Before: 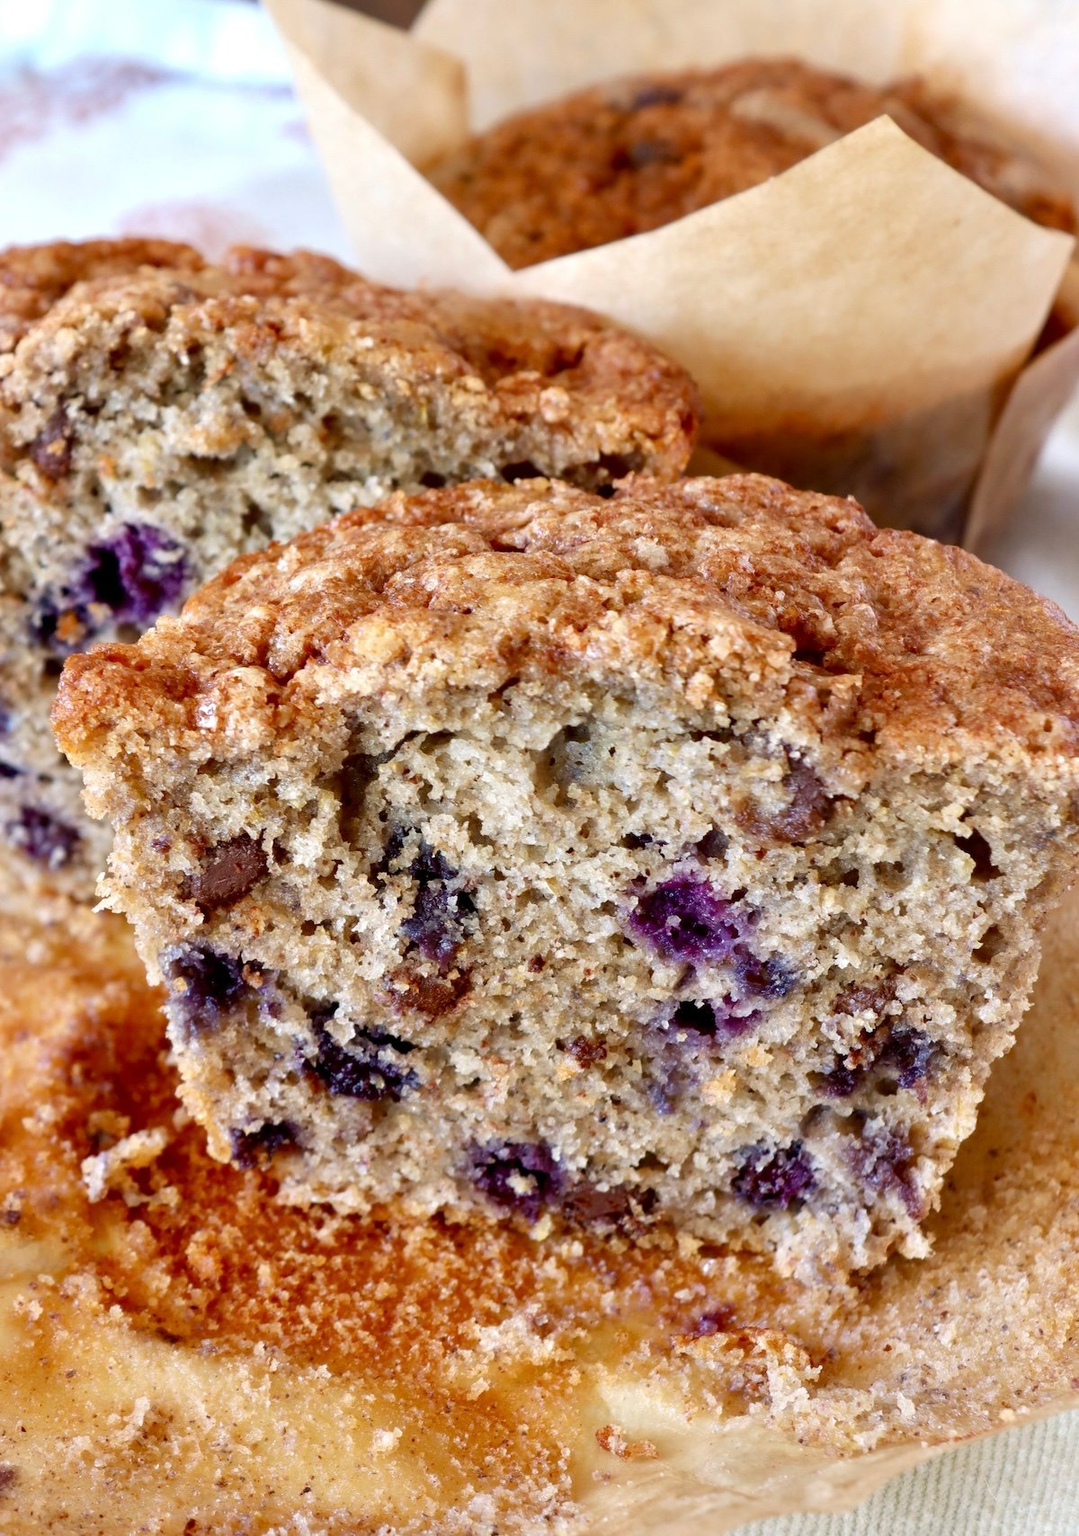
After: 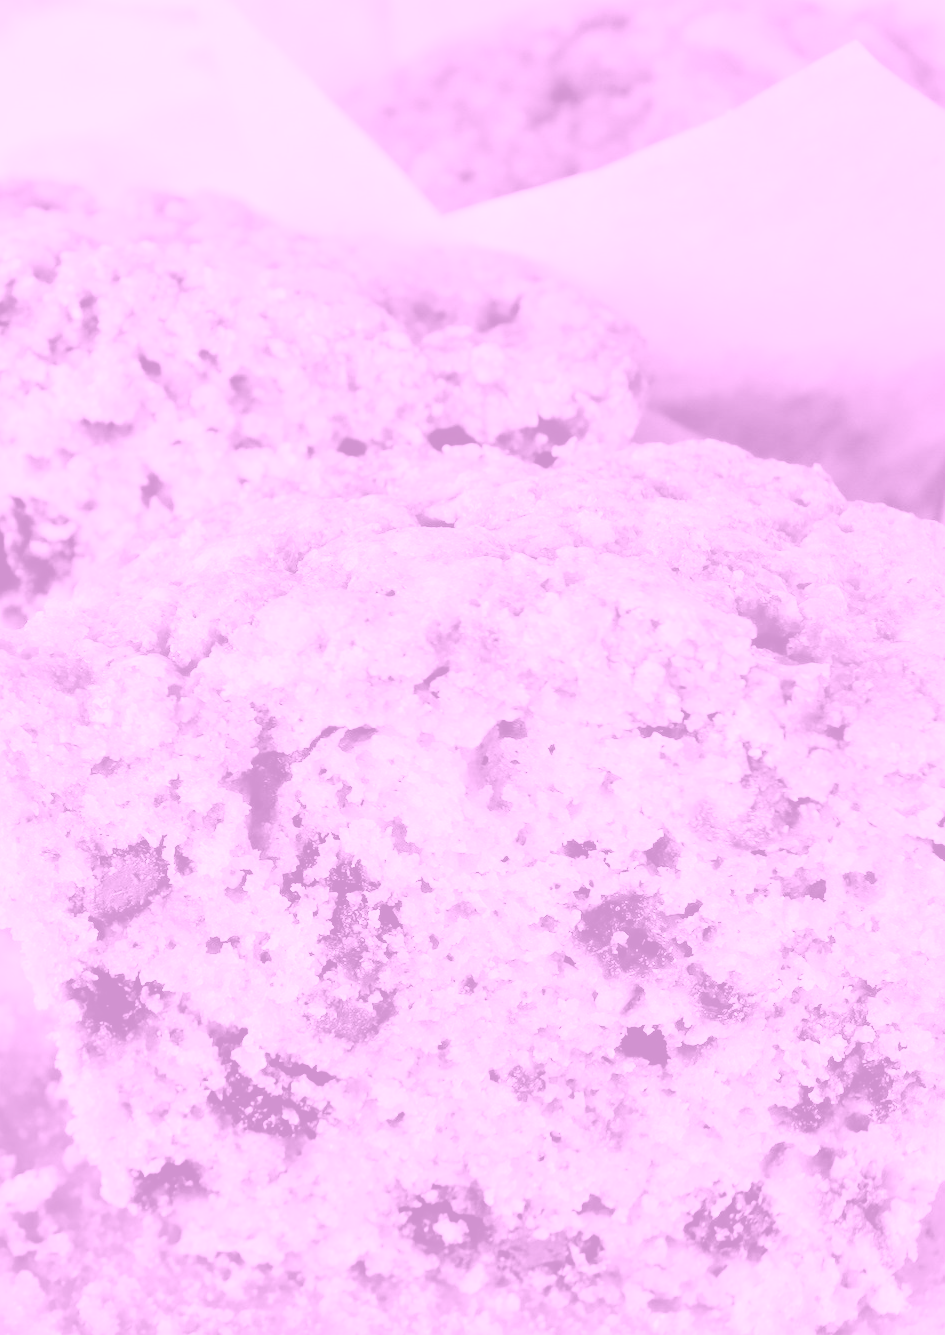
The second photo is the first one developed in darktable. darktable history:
crop and rotate: left 10.77%, top 5.1%, right 10.41%, bottom 16.76%
base curve: curves: ch0 [(0, 0) (0.158, 0.273) (0.879, 0.895) (1, 1)], preserve colors none
colorize: hue 331.2°, saturation 75%, source mix 30.28%, lightness 70.52%, version 1
tone curve: curves: ch0 [(0.003, 0) (0.066, 0.017) (0.163, 0.09) (0.264, 0.238) (0.395, 0.421) (0.517, 0.56) (0.688, 0.743) (0.791, 0.814) (1, 1)]; ch1 [(0, 0) (0.164, 0.115) (0.337, 0.332) (0.39, 0.398) (0.464, 0.461) (0.501, 0.5) (0.507, 0.503) (0.534, 0.537) (0.577, 0.59) (0.652, 0.681) (0.733, 0.749) (0.811, 0.796) (1, 1)]; ch2 [(0, 0) (0.337, 0.382) (0.464, 0.476) (0.501, 0.502) (0.527, 0.54) (0.551, 0.565) (0.6, 0.59) (0.687, 0.675) (1, 1)], color space Lab, independent channels, preserve colors none
